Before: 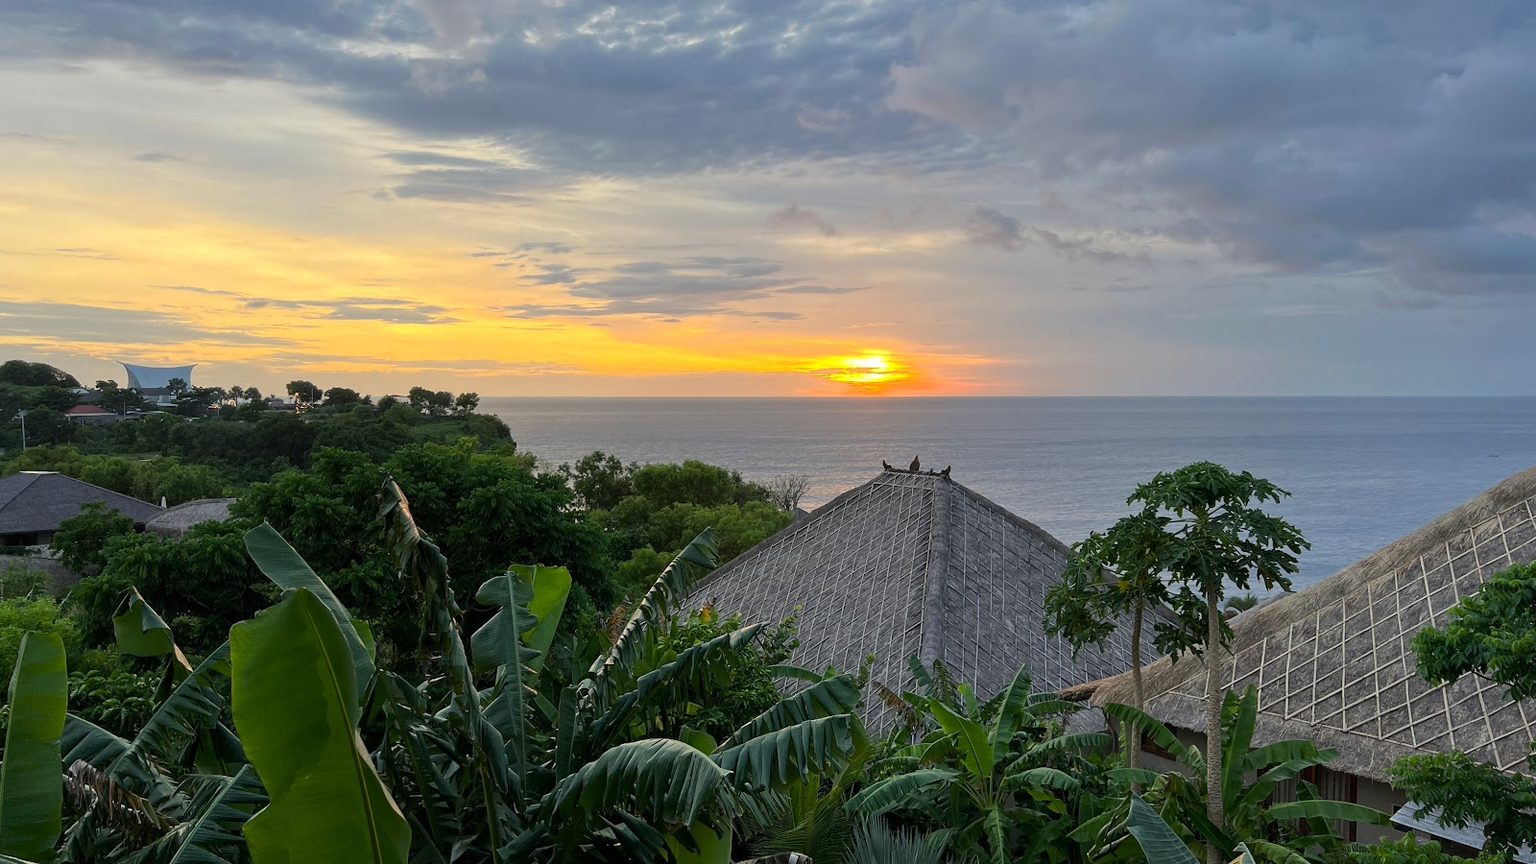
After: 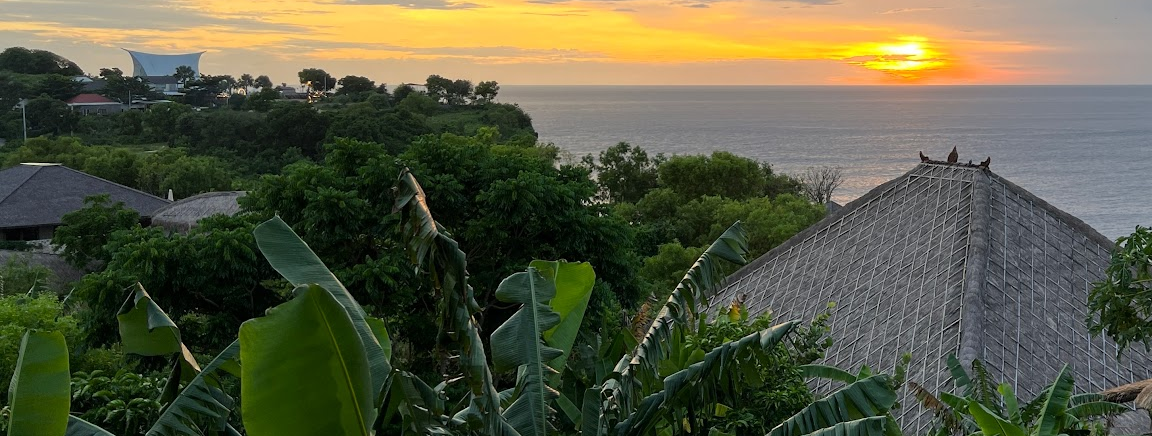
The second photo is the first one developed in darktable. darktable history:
white balance: emerald 1
crop: top 36.498%, right 27.964%, bottom 14.995%
